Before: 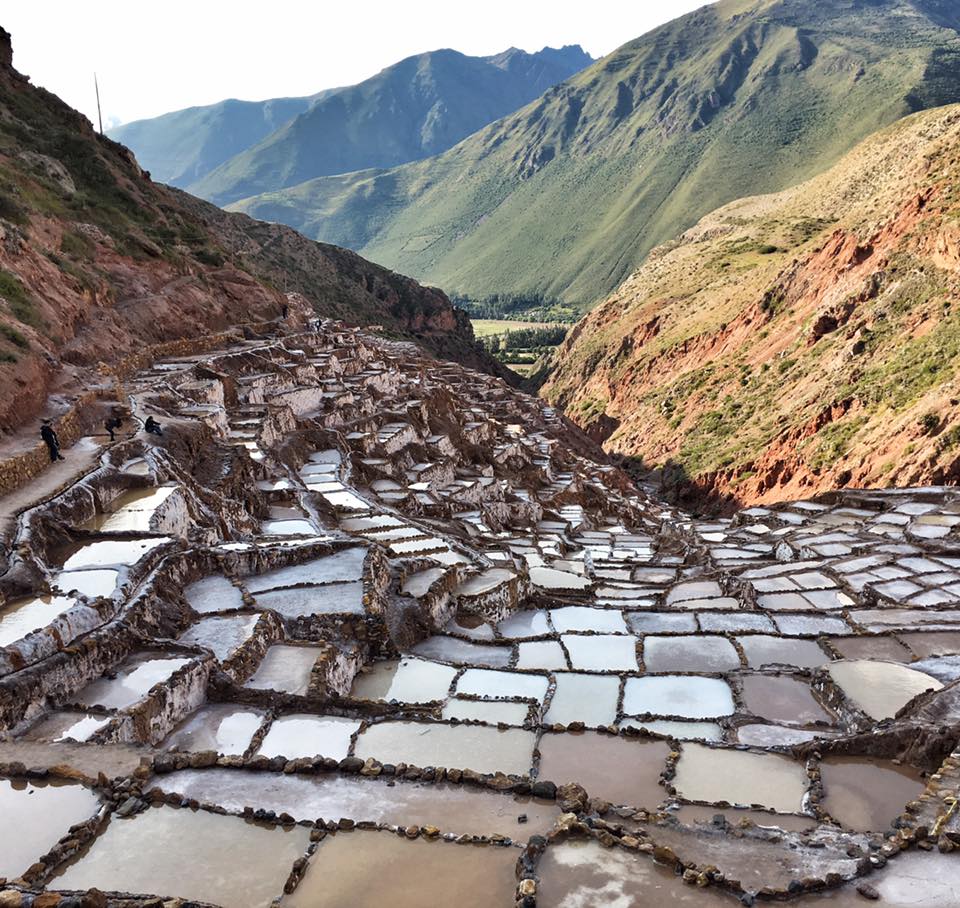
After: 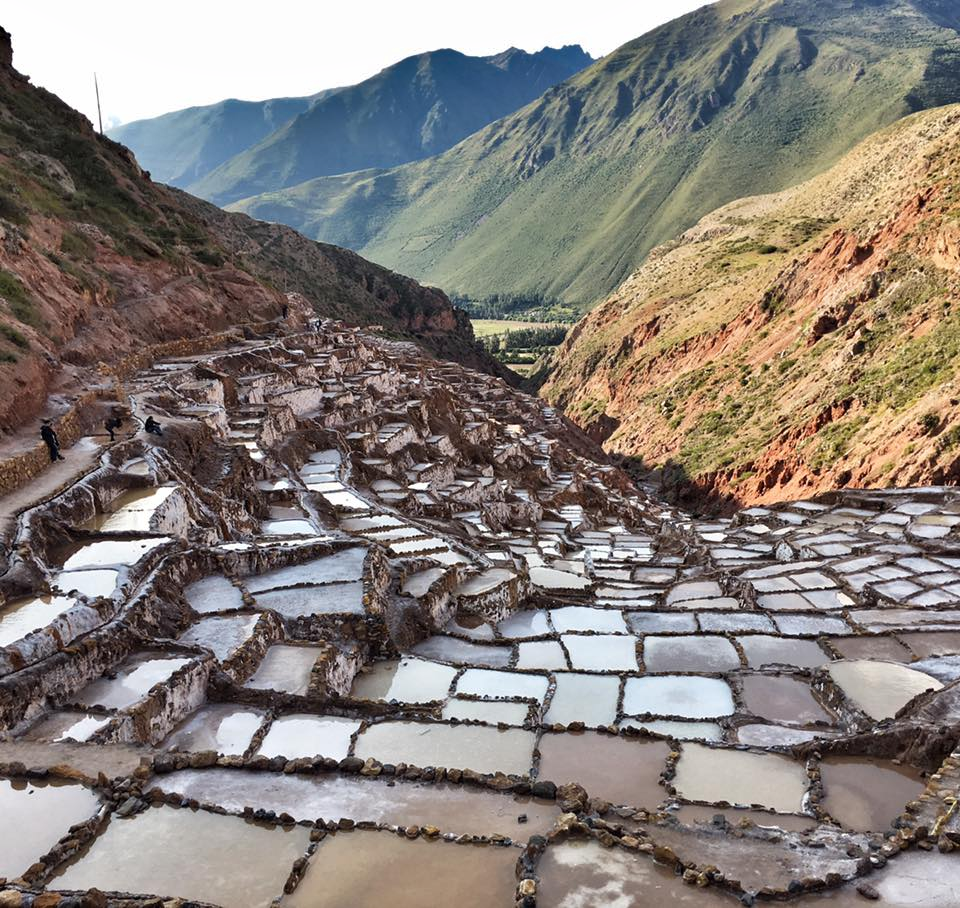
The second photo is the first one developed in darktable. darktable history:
shadows and highlights: shadows 30.63, highlights -62.48, soften with gaussian
